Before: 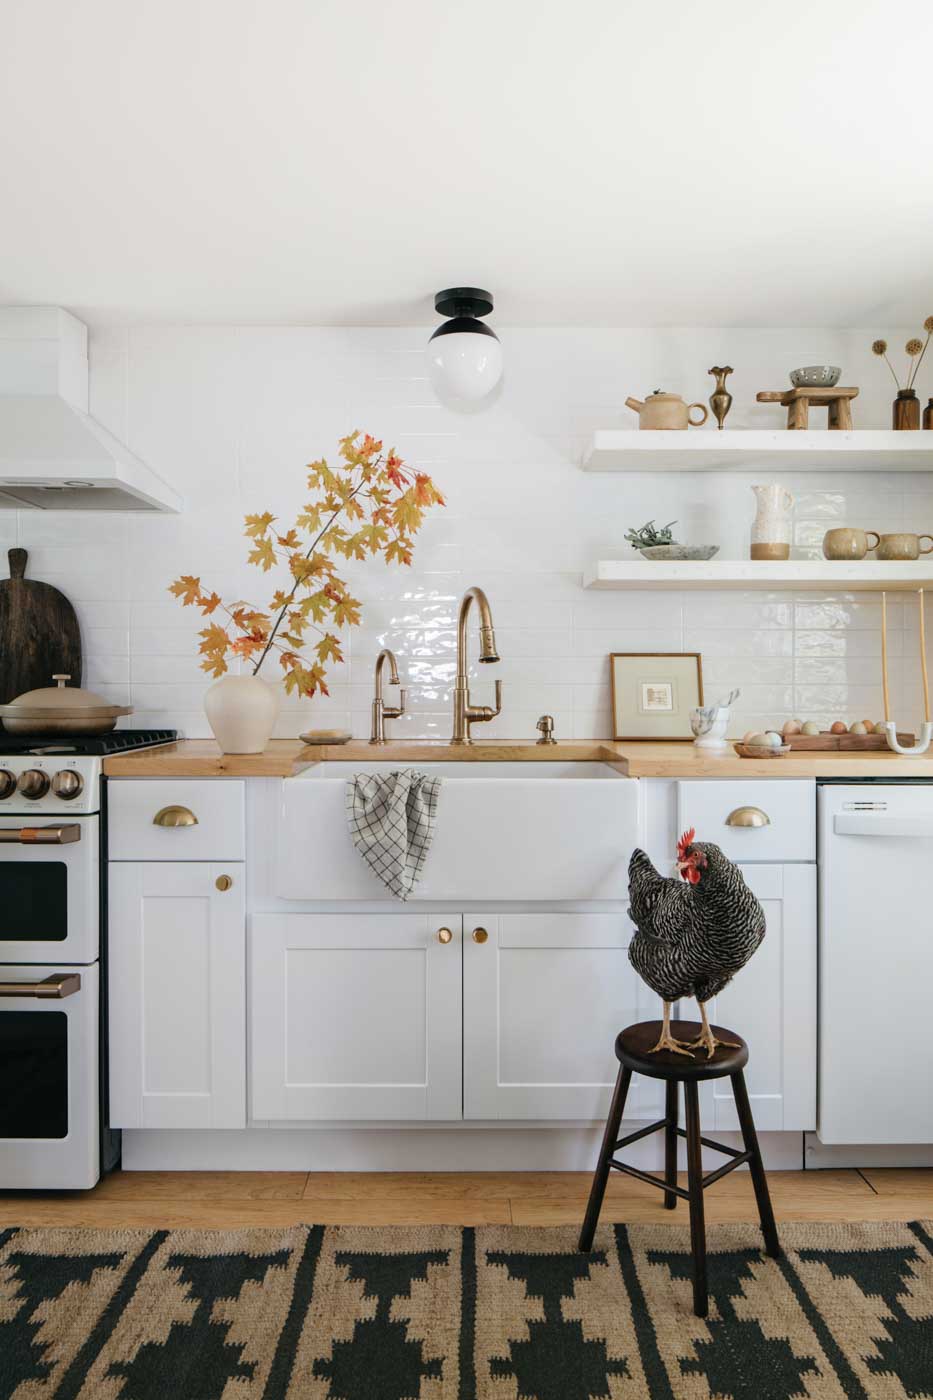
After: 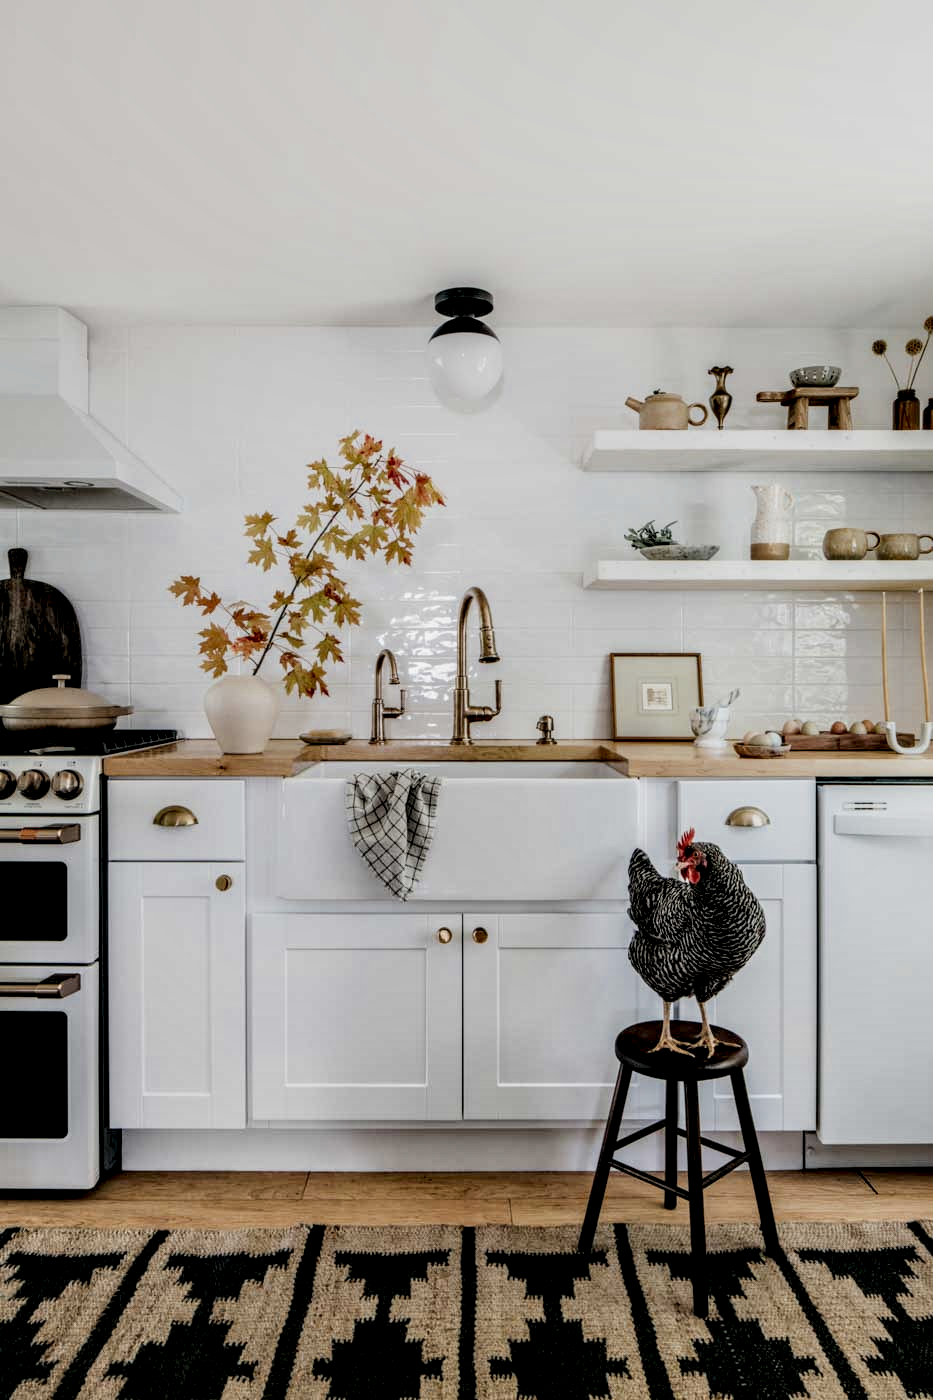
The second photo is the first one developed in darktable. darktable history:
local contrast: detail 203%
filmic rgb: black relative exposure -7.65 EV, white relative exposure 4.56 EV, hardness 3.61
